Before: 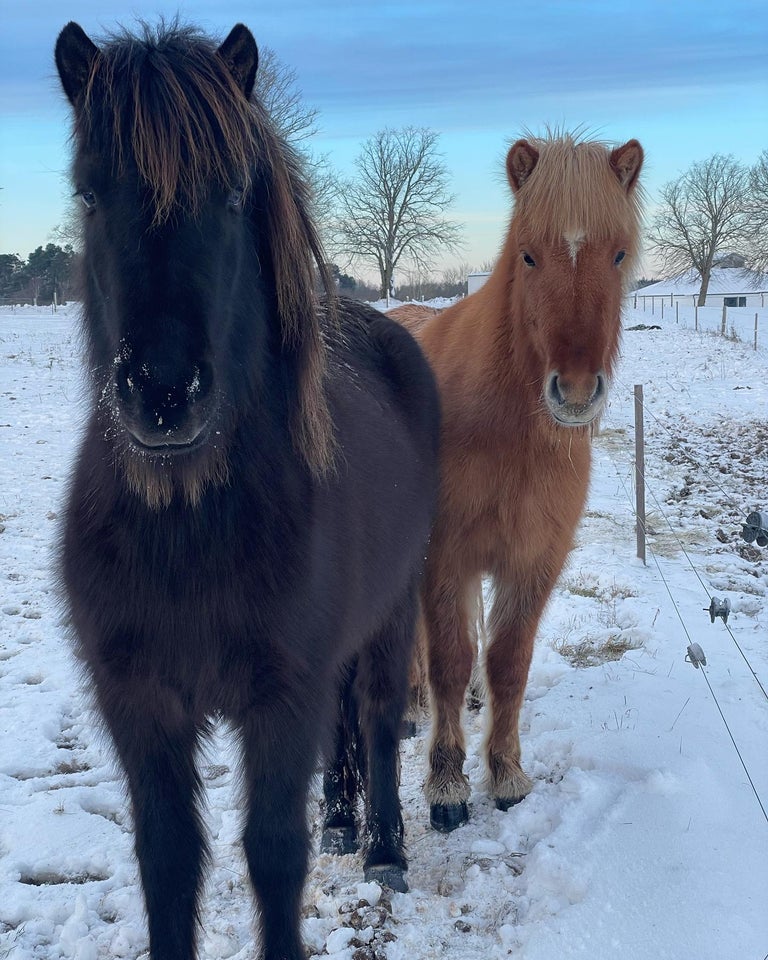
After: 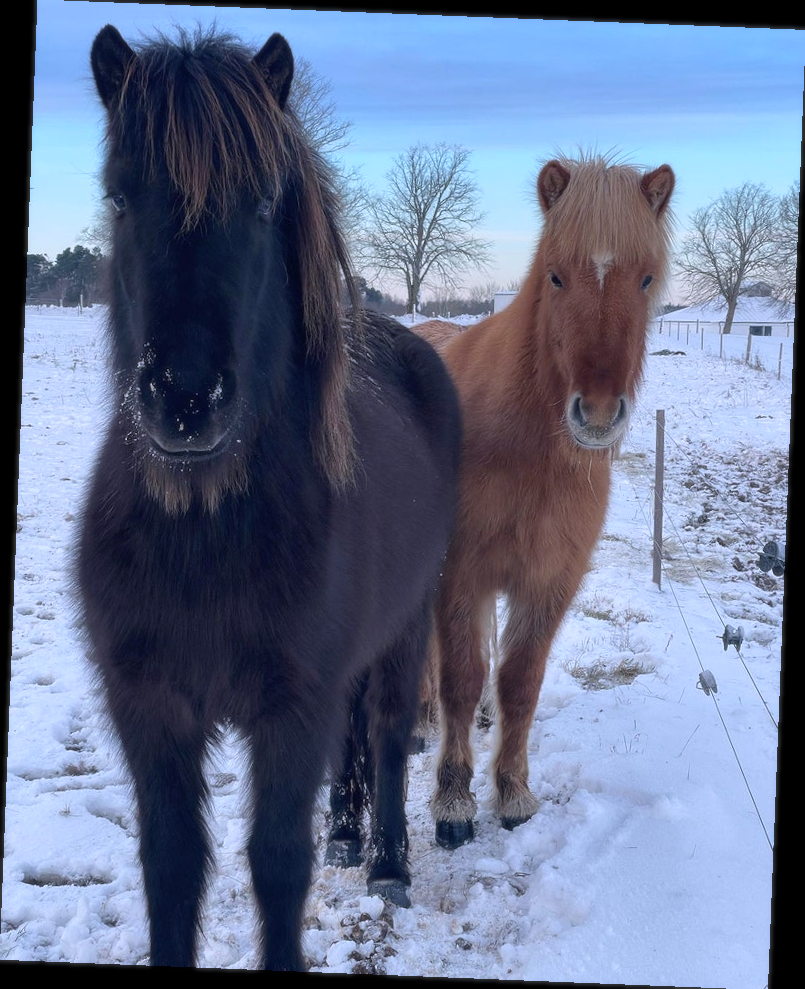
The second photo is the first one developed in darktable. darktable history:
soften: size 10%, saturation 50%, brightness 0.2 EV, mix 10%
rotate and perspective: rotation 2.27°, automatic cropping off
white balance: red 1.004, blue 1.096
